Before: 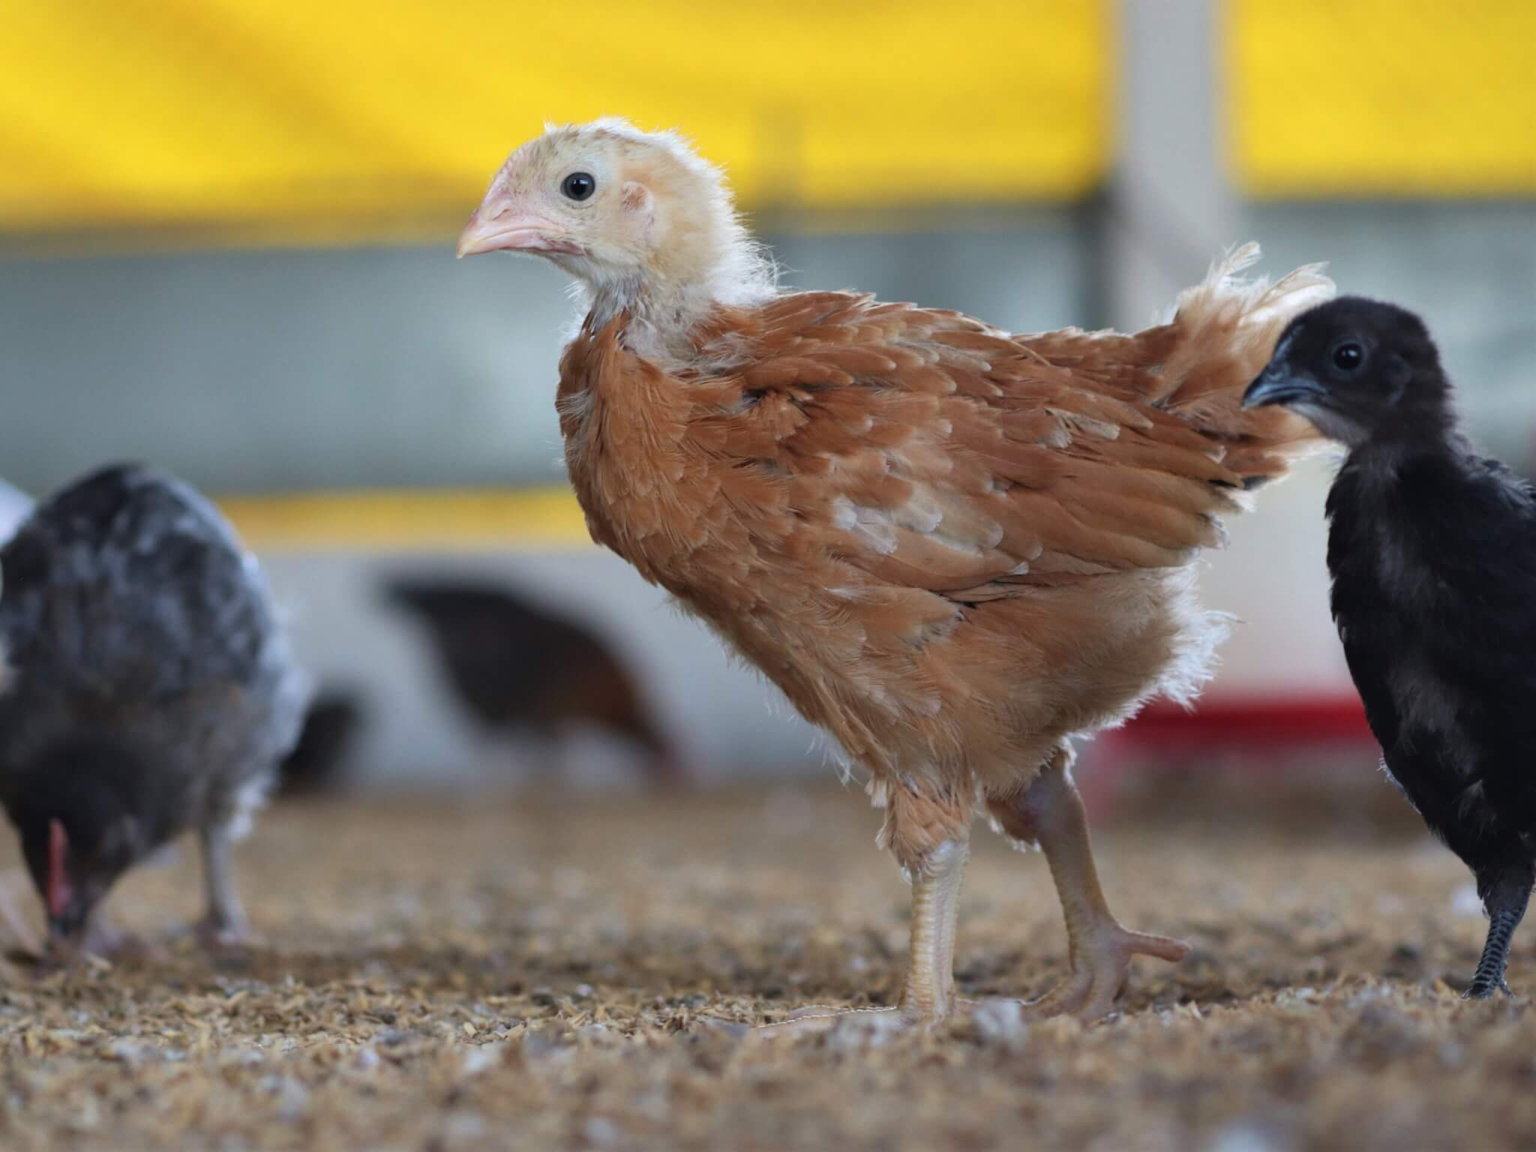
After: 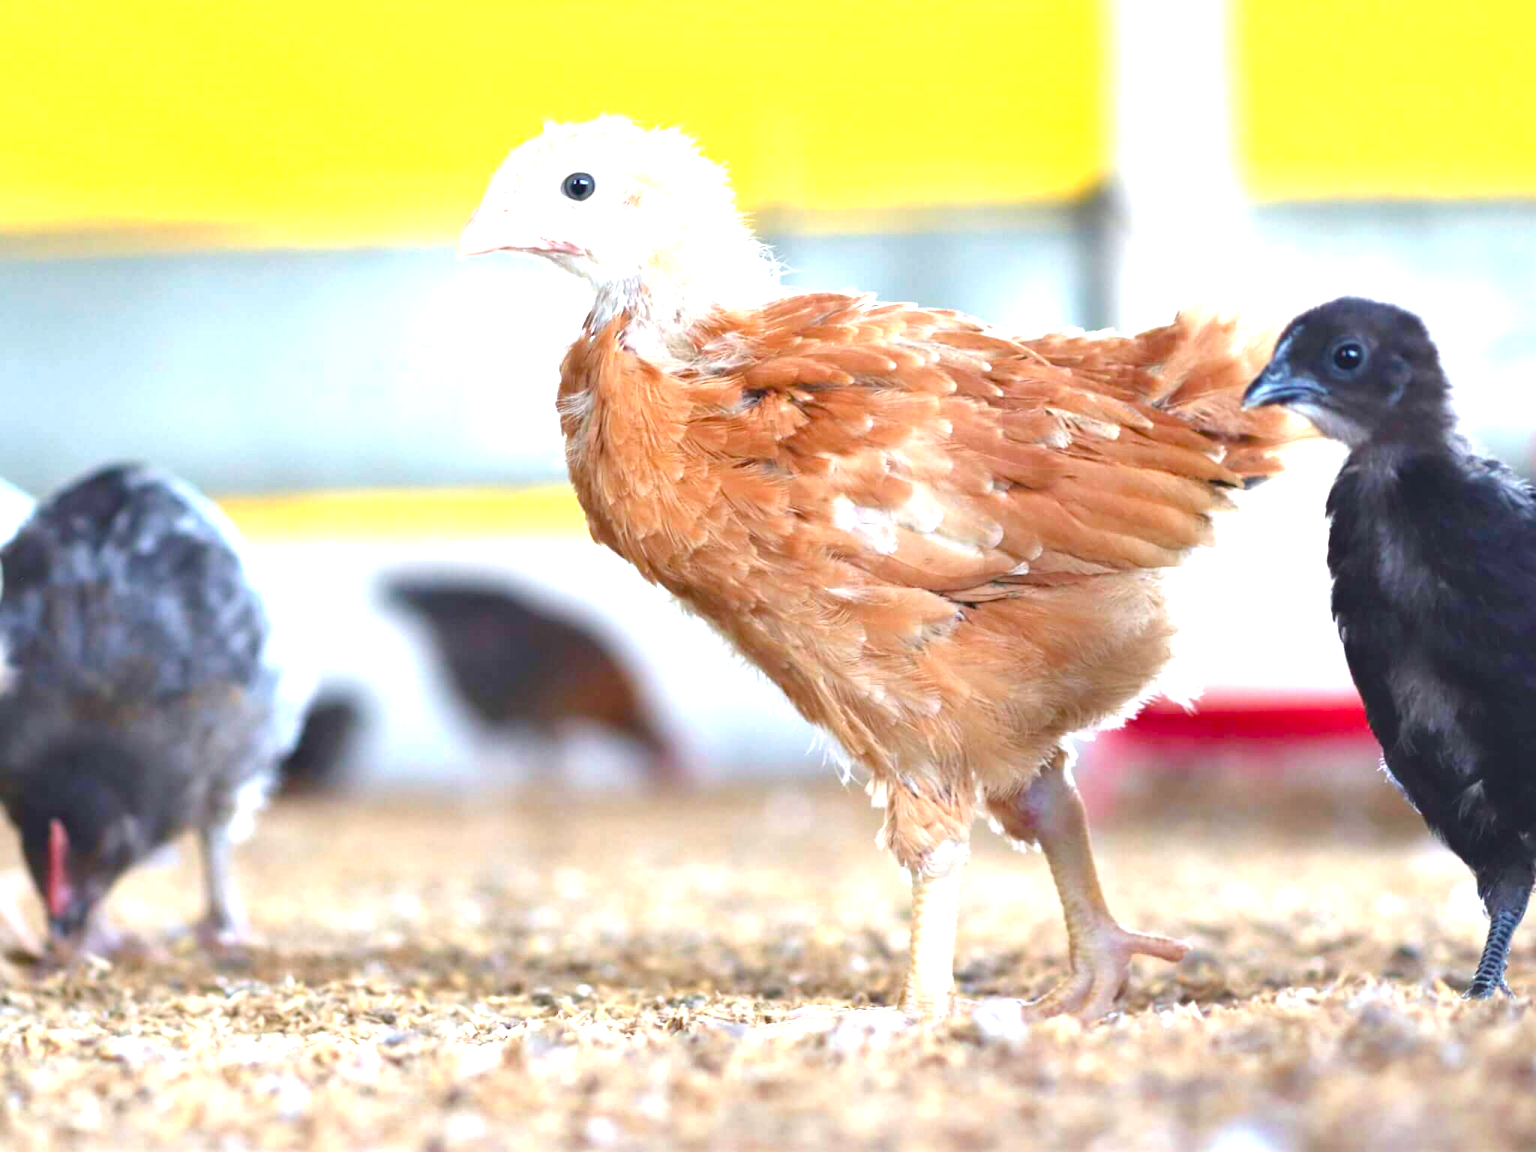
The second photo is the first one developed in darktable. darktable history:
color balance rgb: perceptual saturation grading › global saturation 25.75%, perceptual saturation grading › highlights -28.001%, perceptual saturation grading › shadows 33.975%, global vibrance 20%
exposure: black level correction 0, exposure 1.996 EV, compensate highlight preservation false
